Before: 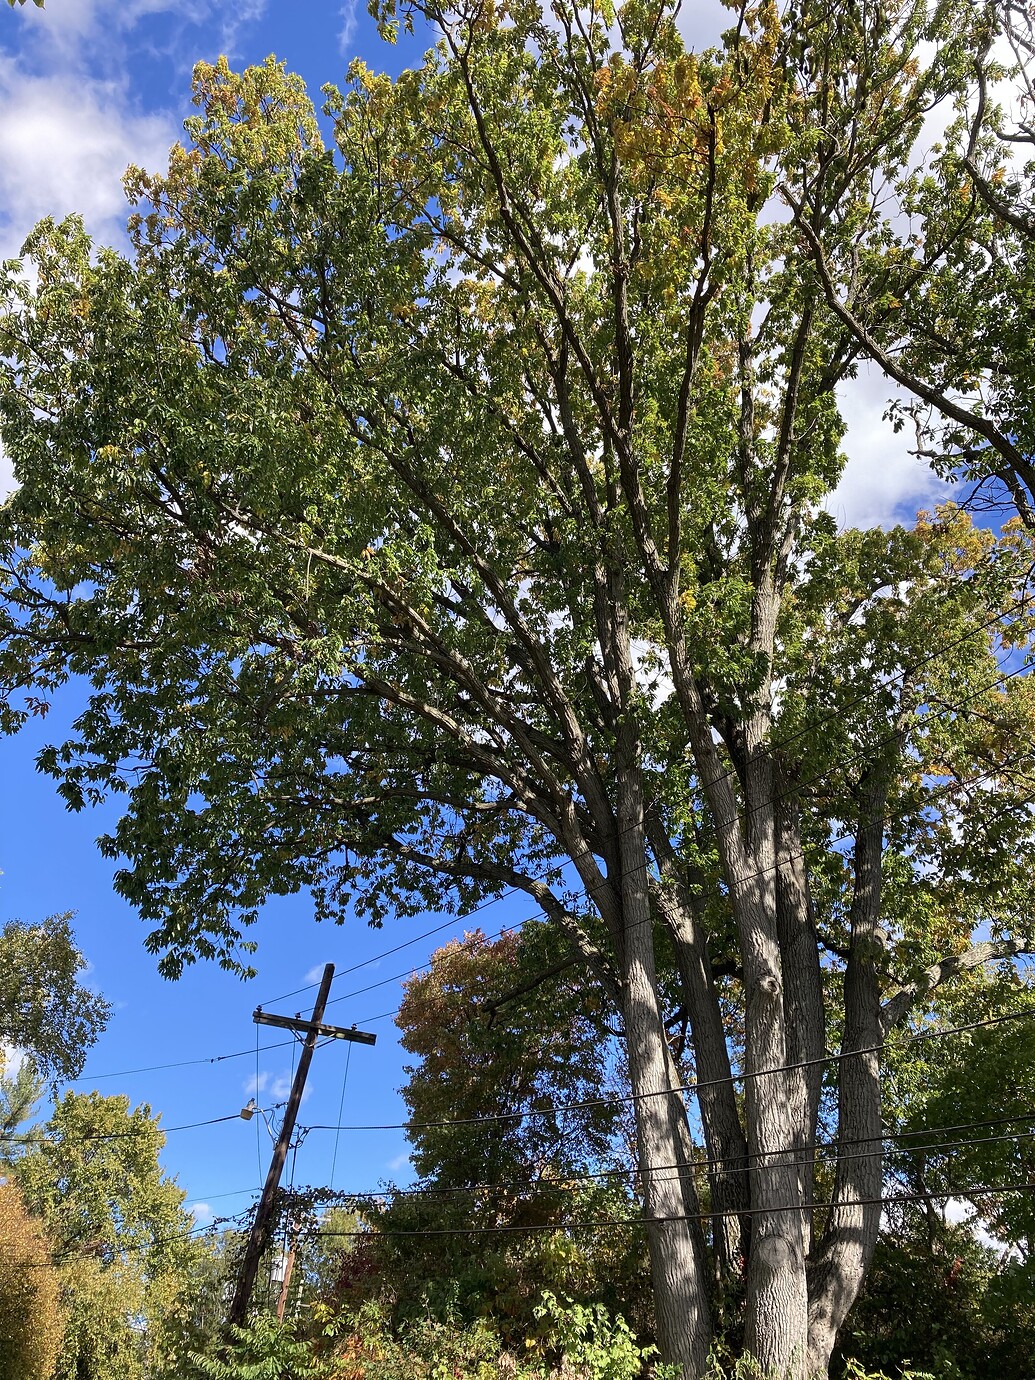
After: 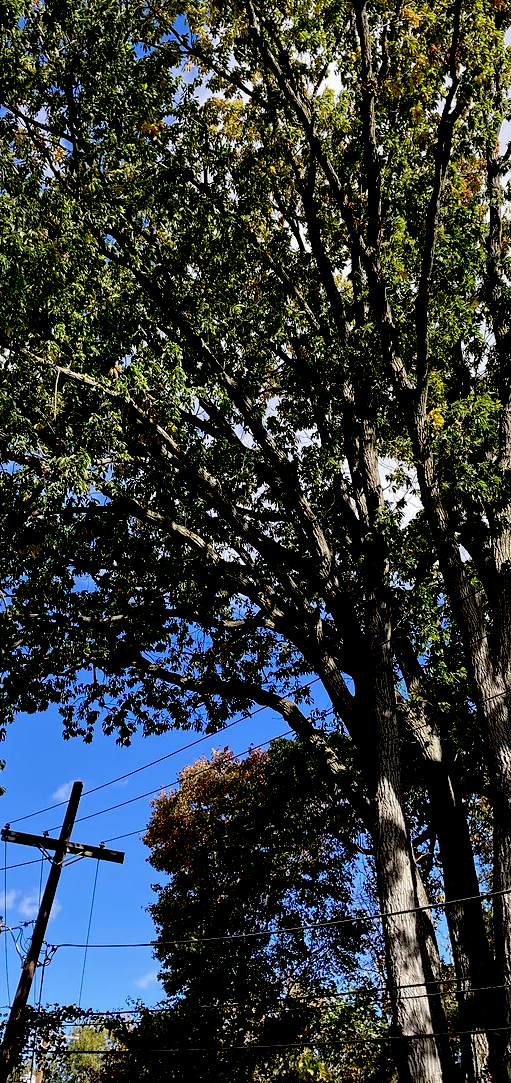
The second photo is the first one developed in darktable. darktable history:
crop and rotate: angle 0.02°, left 24.353%, top 13.219%, right 26.156%, bottom 8.224%
exposure: black level correction 0.056, exposure -0.039 EV, compensate highlight preservation false
